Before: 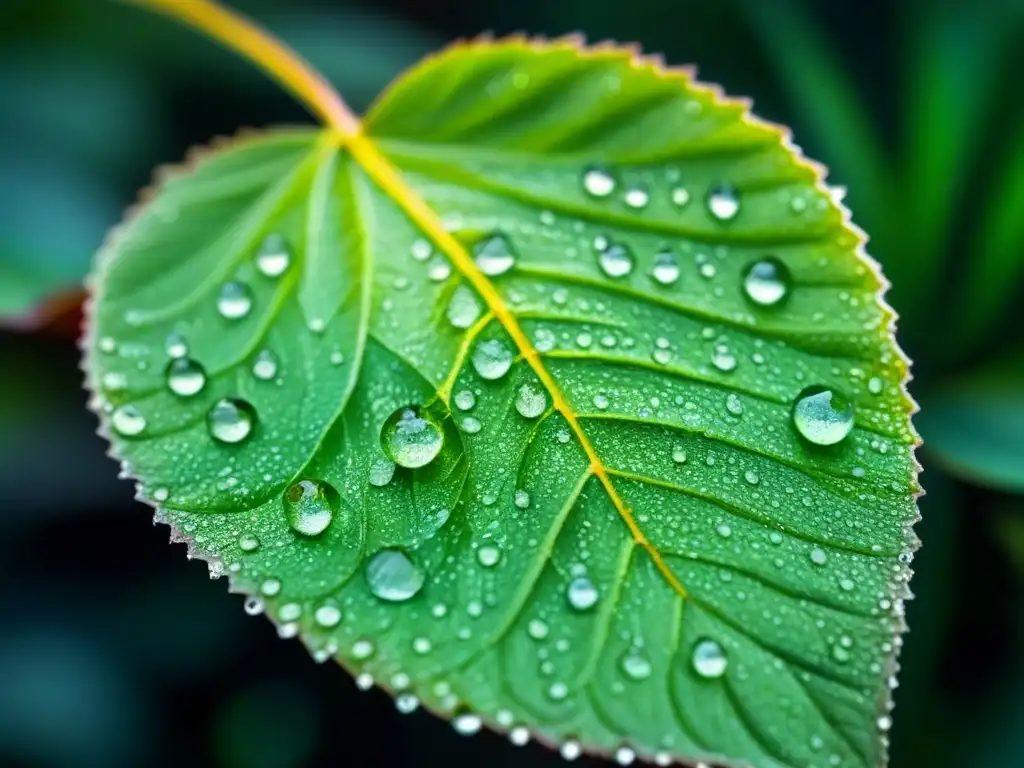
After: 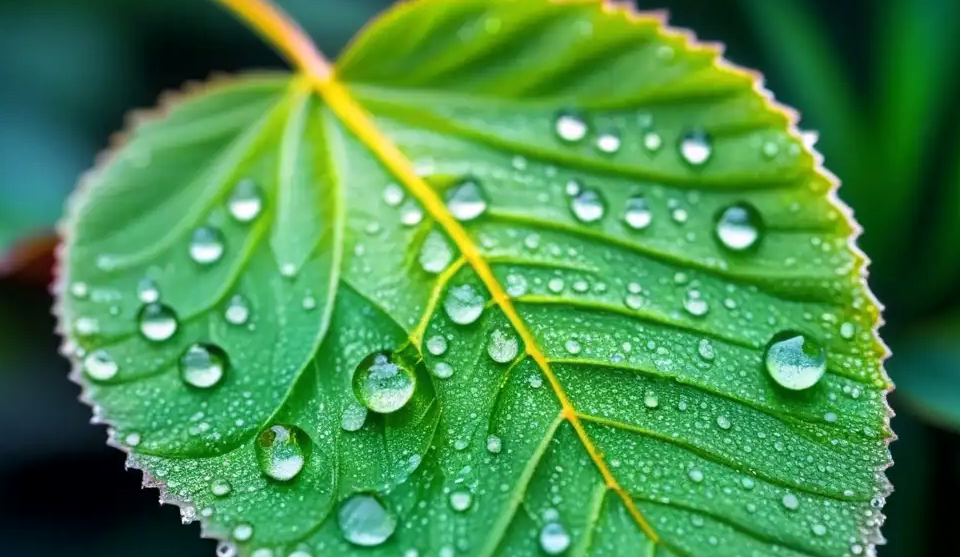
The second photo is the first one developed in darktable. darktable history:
white balance: red 1.05, blue 1.072
local contrast: highlights 100%, shadows 100%, detail 120%, midtone range 0.2
crop: left 2.737%, top 7.287%, right 3.421%, bottom 20.179%
contrast equalizer: octaves 7, y [[0.6 ×6], [0.55 ×6], [0 ×6], [0 ×6], [0 ×6]], mix -0.2
